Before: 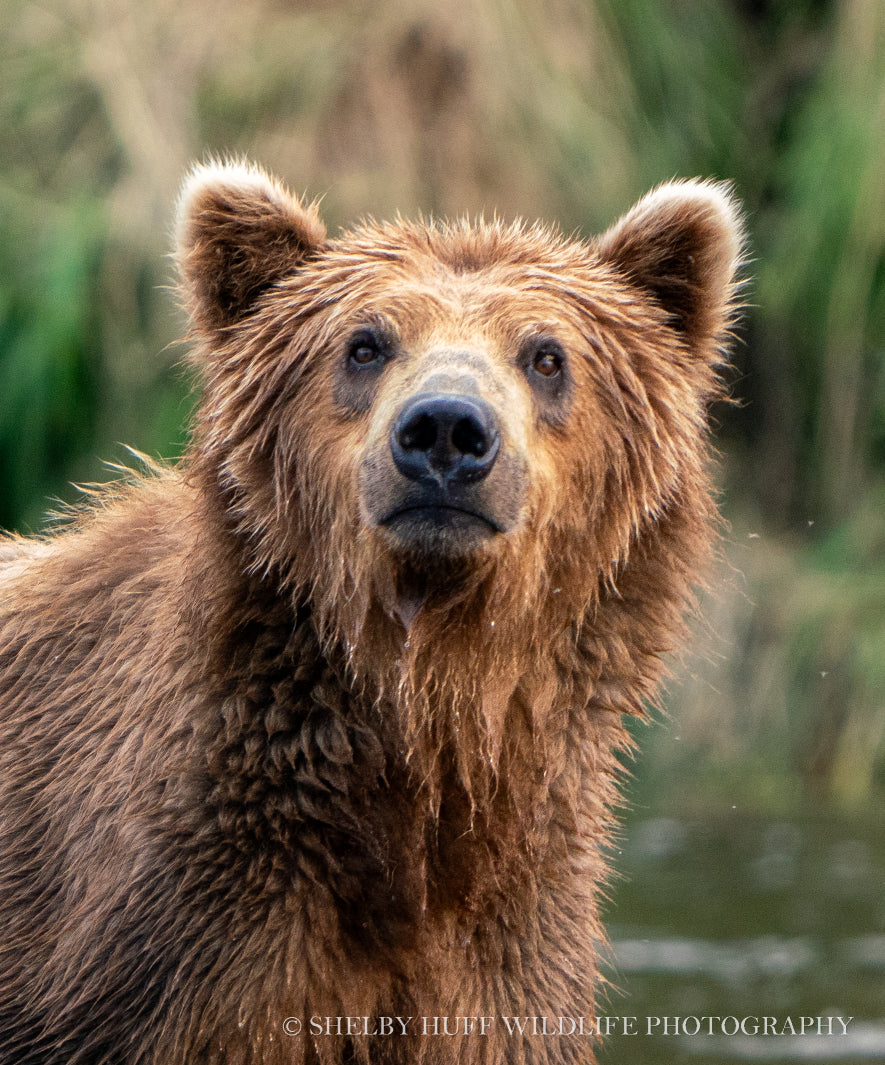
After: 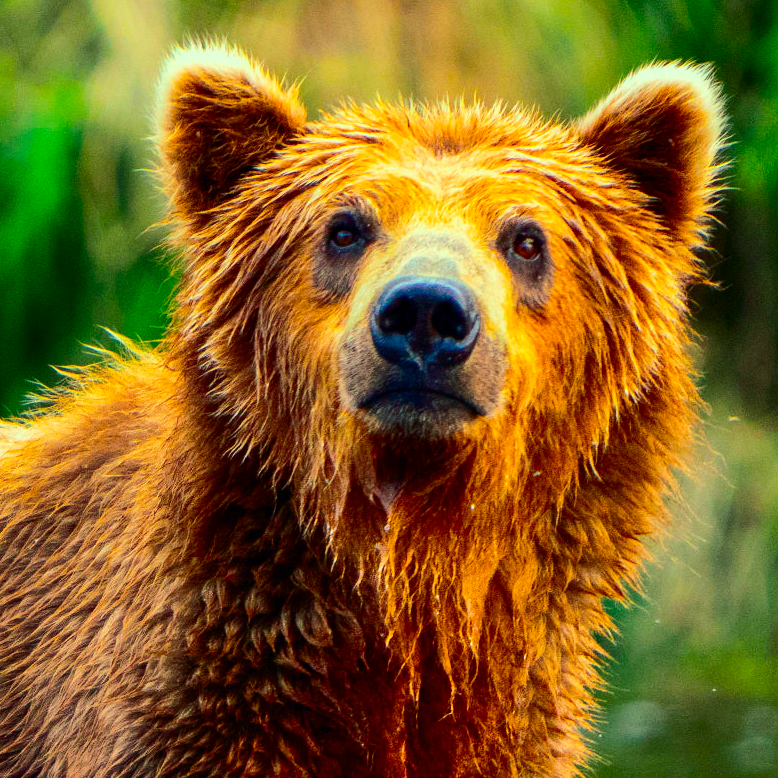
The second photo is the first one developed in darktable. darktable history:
crop and rotate: left 2.355%, top 11.036%, right 9.638%, bottom 15.828%
color correction: highlights a* -11.1, highlights b* 9.94, saturation 1.71
tone curve: curves: ch0 [(0, 0) (0.126, 0.061) (0.338, 0.285) (0.494, 0.518) (0.703, 0.762) (1, 1)]; ch1 [(0, 0) (0.389, 0.313) (0.457, 0.442) (0.5, 0.501) (0.55, 0.578) (1, 1)]; ch2 [(0, 0) (0.44, 0.424) (0.501, 0.499) (0.557, 0.564) (0.613, 0.67) (0.707, 0.746) (1, 1)], color space Lab, independent channels, preserve colors none
shadows and highlights: highlights 70.82, soften with gaussian
